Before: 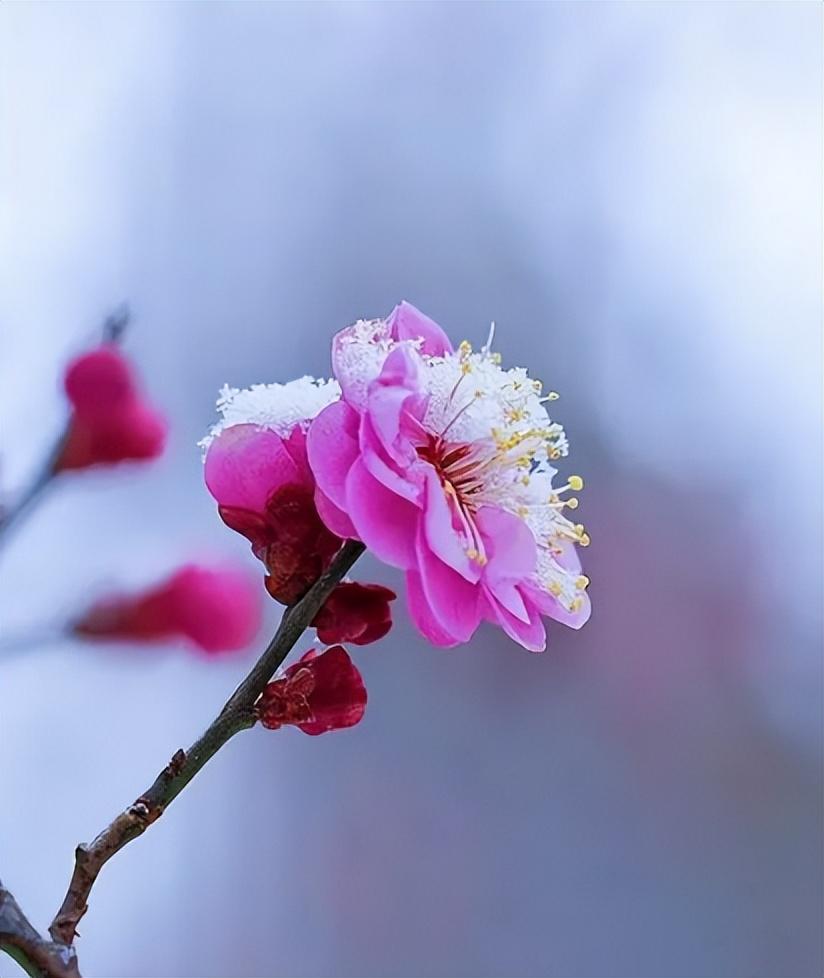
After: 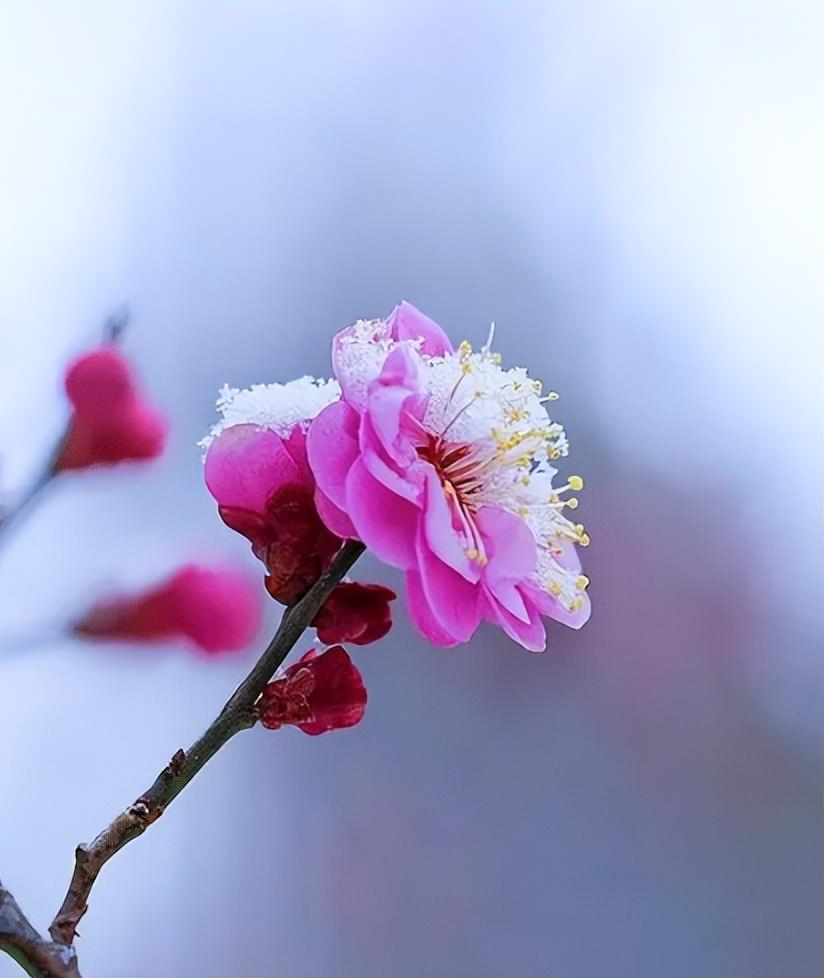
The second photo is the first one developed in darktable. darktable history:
shadows and highlights: shadows -24.03, highlights 51.02, soften with gaussian
